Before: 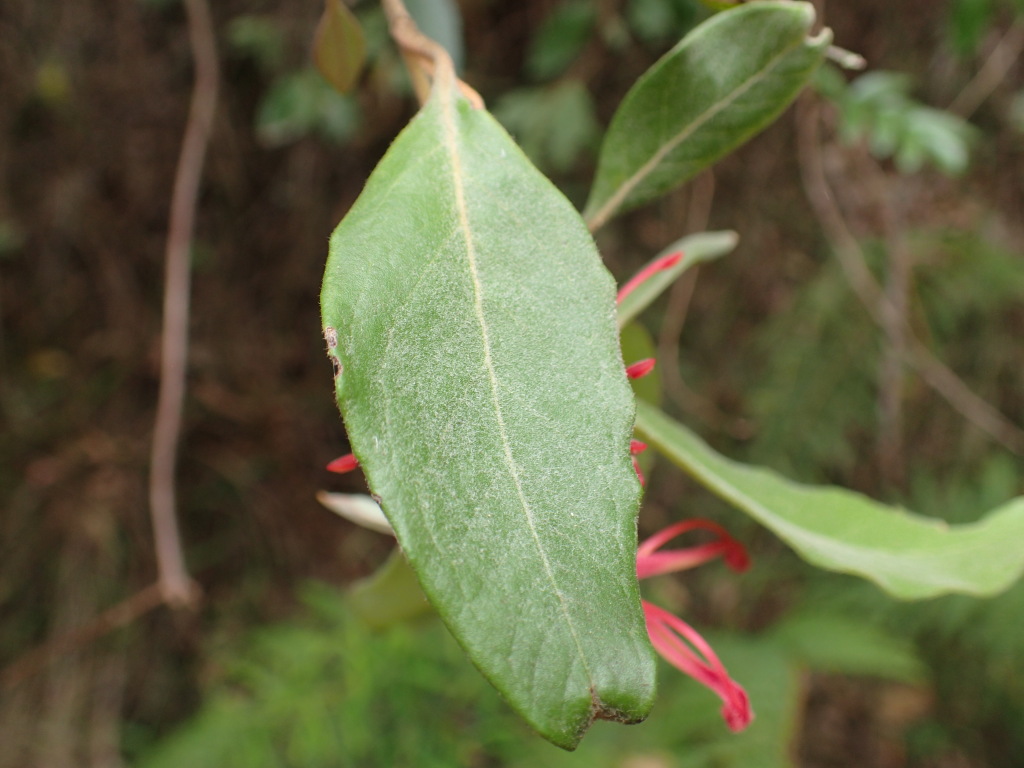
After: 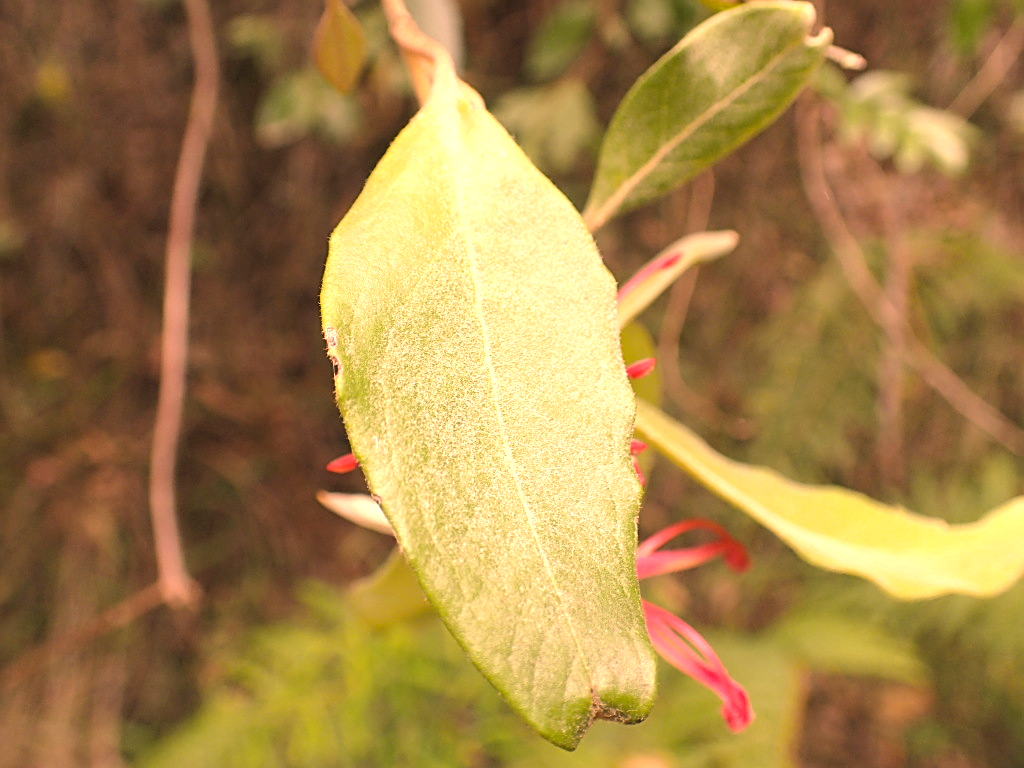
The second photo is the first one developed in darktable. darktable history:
sharpen: on, module defaults
exposure: black level correction 0, exposure 1.199 EV, compensate exposure bias true, compensate highlight preservation false
color balance rgb: linear chroma grading › global chroma 9.755%, perceptual saturation grading › global saturation 10.451%, contrast -10.118%
color correction: highlights a* 39.75, highlights b* 39.66, saturation 0.686
